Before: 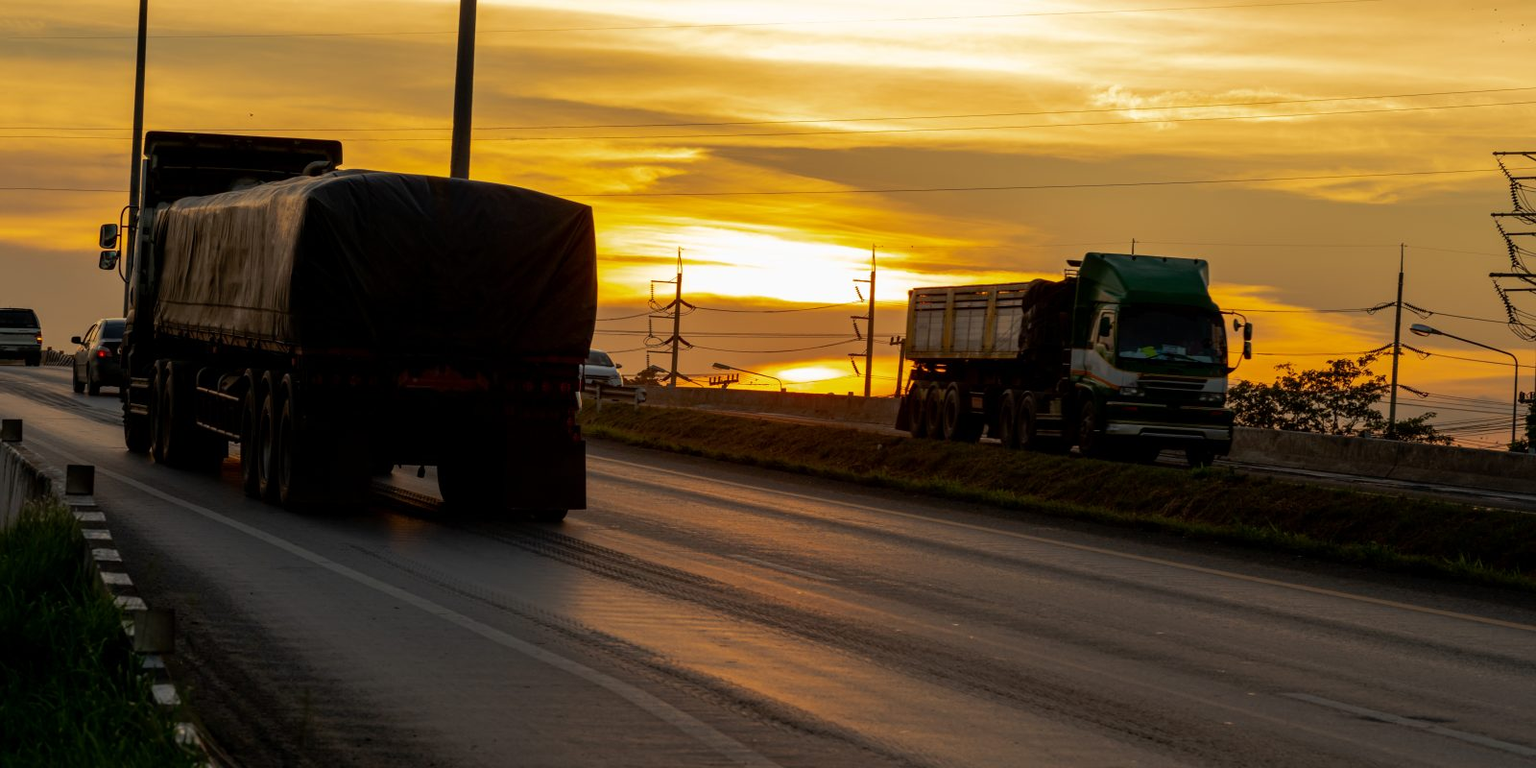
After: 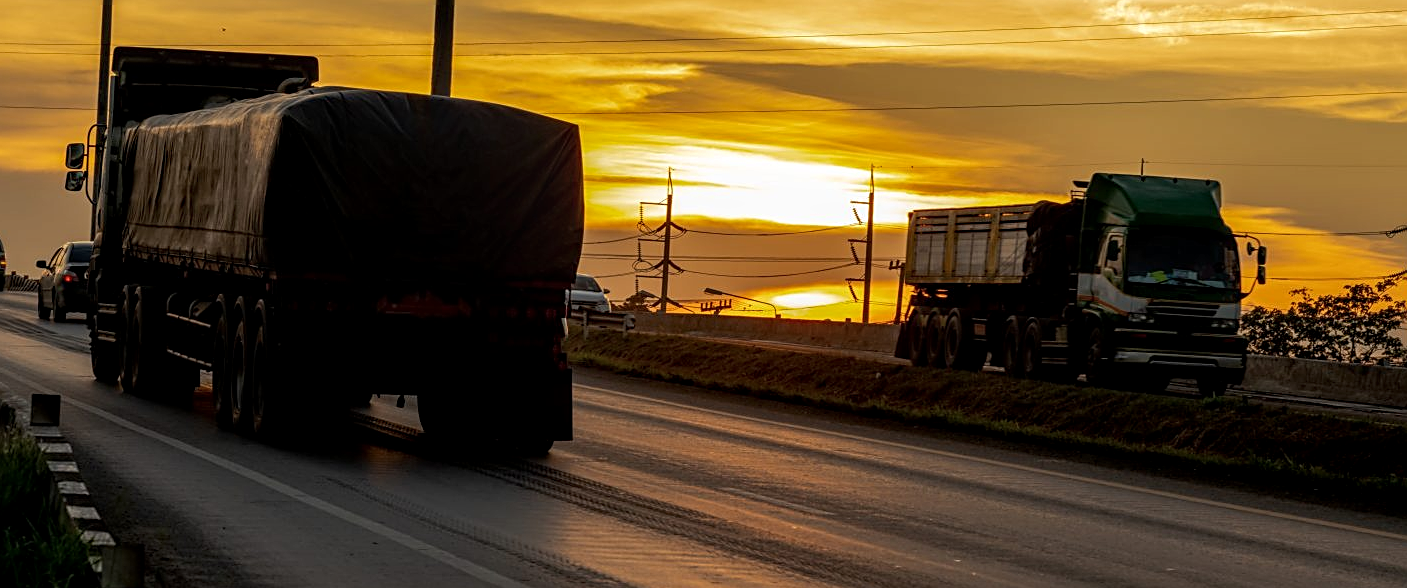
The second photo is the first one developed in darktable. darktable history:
sharpen: on, module defaults
local contrast: detail 130%
crop and rotate: left 2.425%, top 11.305%, right 9.6%, bottom 15.08%
